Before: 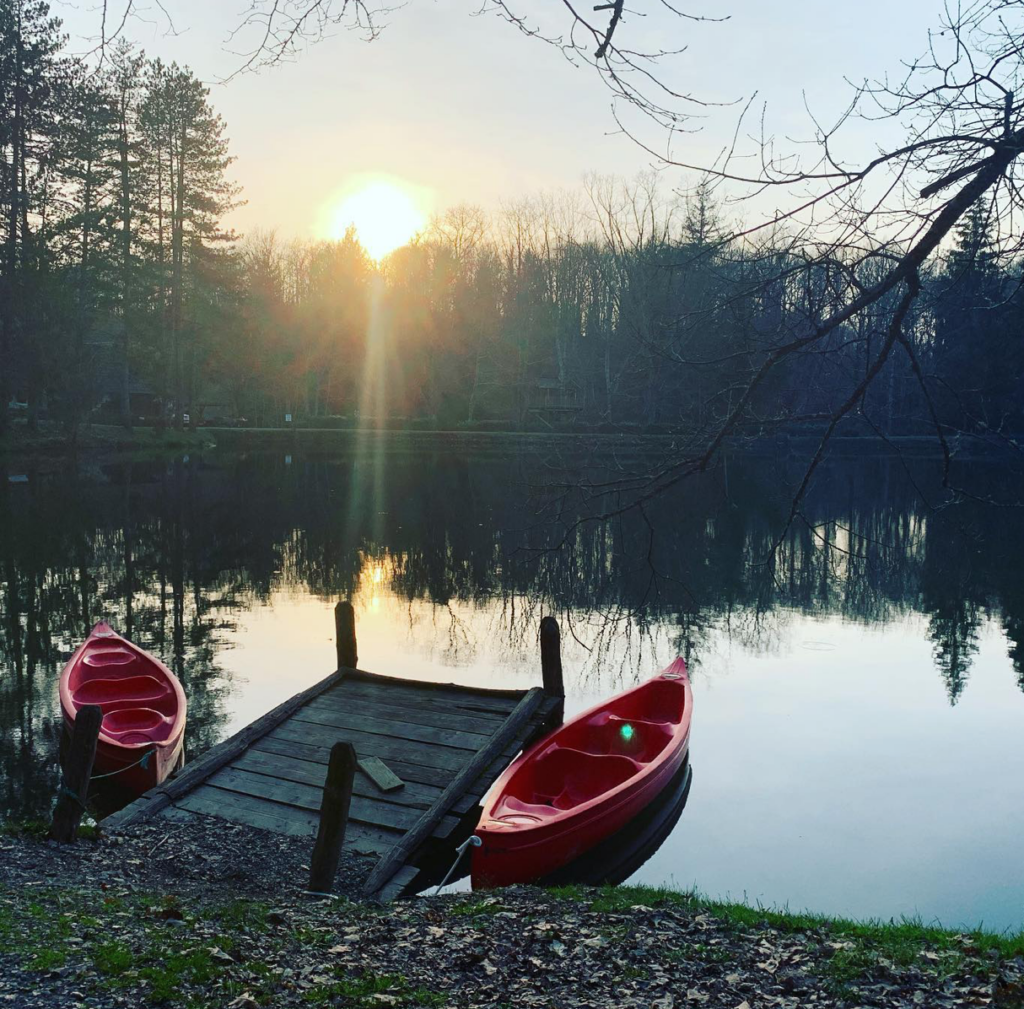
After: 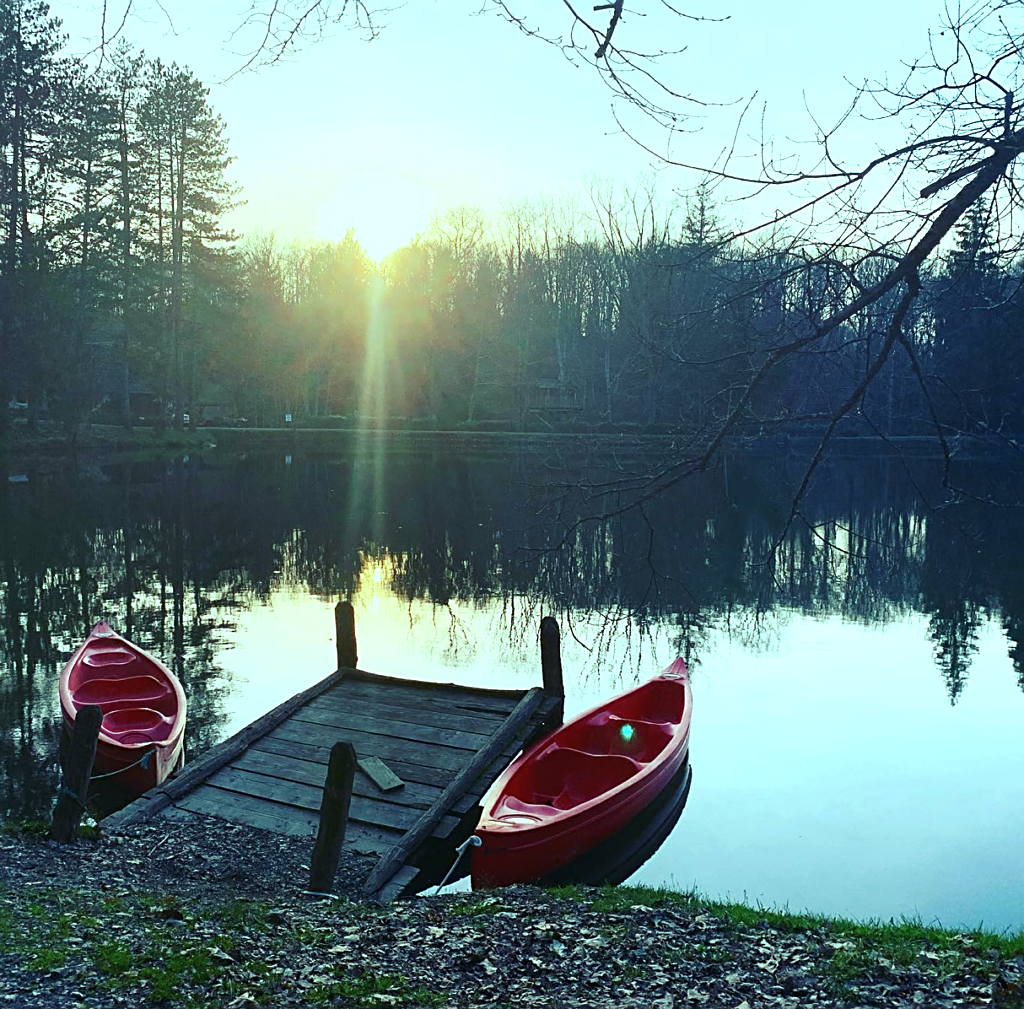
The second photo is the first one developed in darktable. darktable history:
color balance: mode lift, gamma, gain (sRGB), lift [0.997, 0.979, 1.021, 1.011], gamma [1, 1.084, 0.916, 0.998], gain [1, 0.87, 1.13, 1.101], contrast 4.55%, contrast fulcrum 38.24%, output saturation 104.09%
exposure: exposure 0.258 EV, compensate highlight preservation false
sharpen: on, module defaults
